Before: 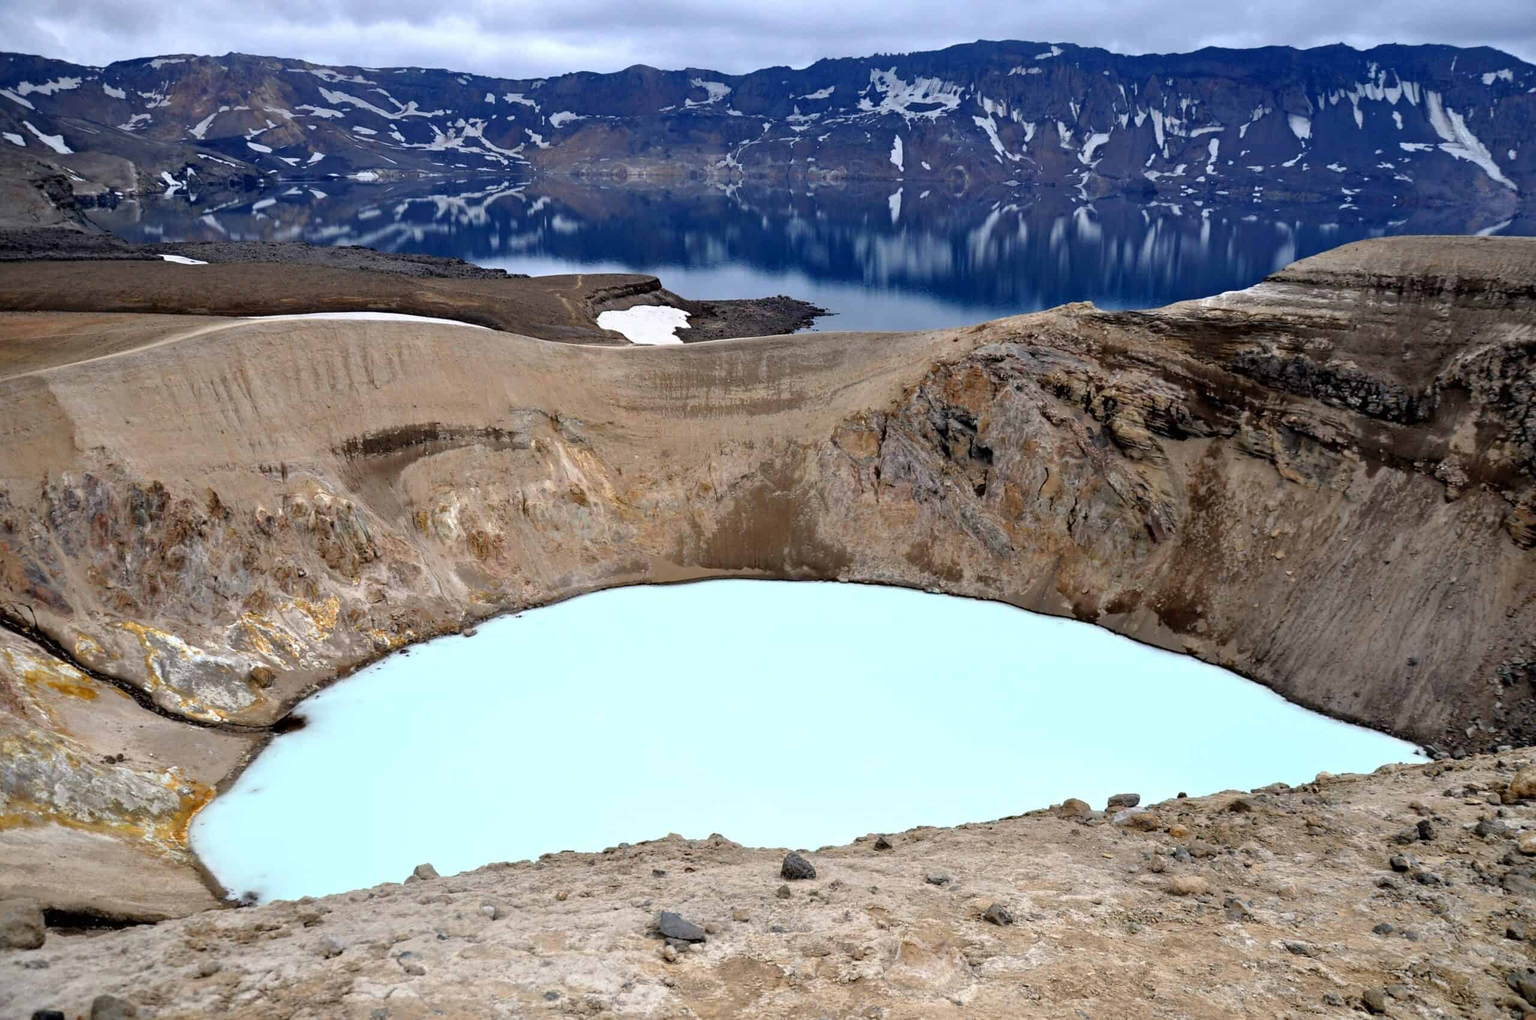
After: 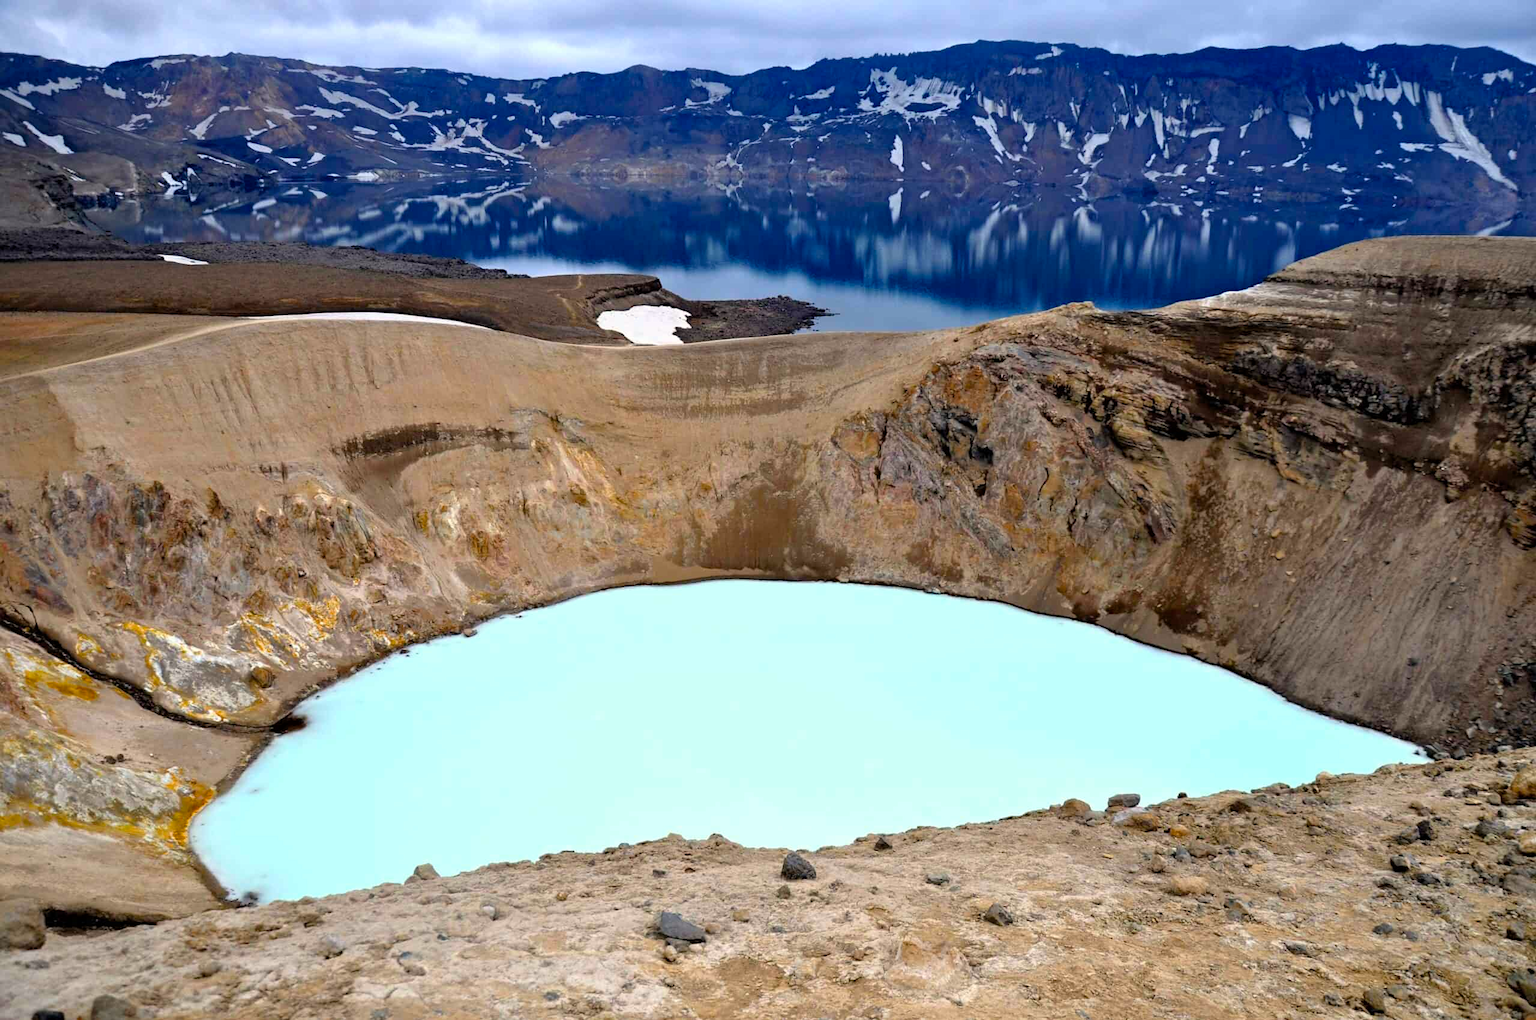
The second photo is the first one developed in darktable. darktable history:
white balance: red 1.009, blue 0.985
color balance rgb: perceptual saturation grading › global saturation 30%, global vibrance 20%
